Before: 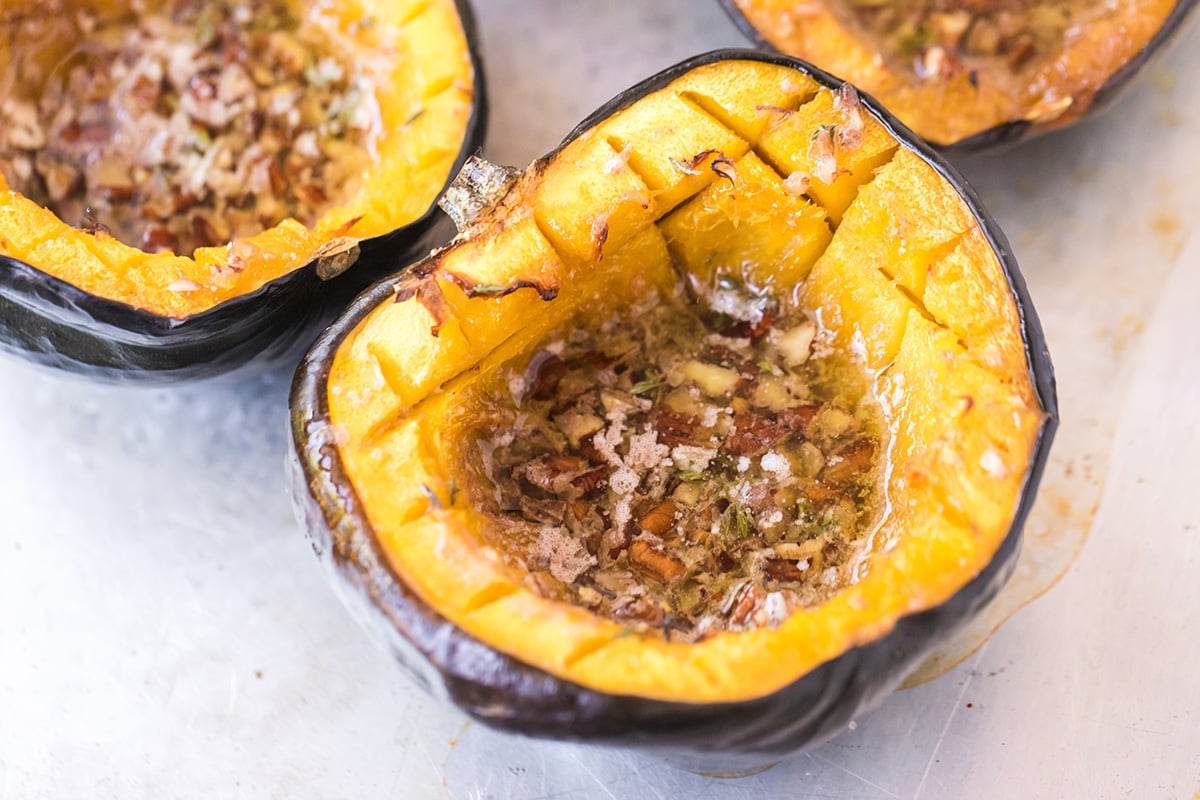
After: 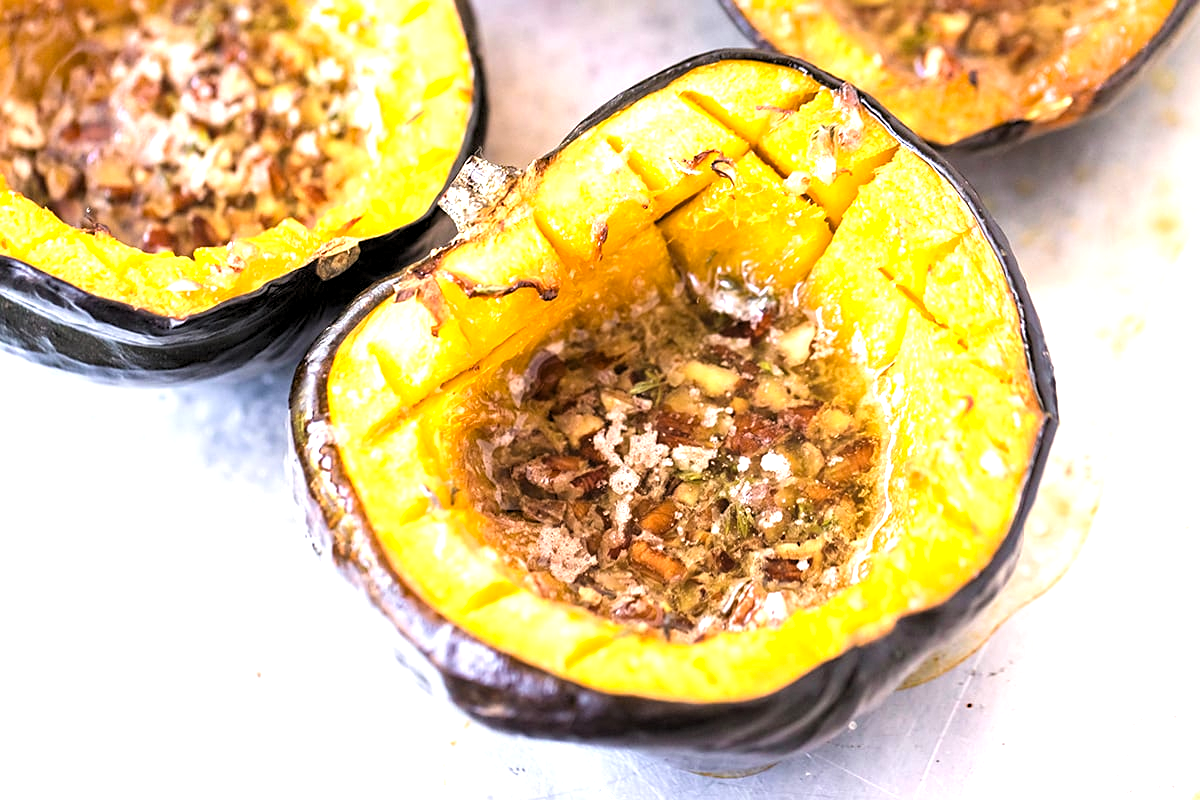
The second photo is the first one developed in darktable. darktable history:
levels: levels [0.055, 0.477, 0.9]
sharpen: amount 0.215
haze removal: adaptive false
exposure: black level correction 0.001, exposure 0.5 EV, compensate highlight preservation false
